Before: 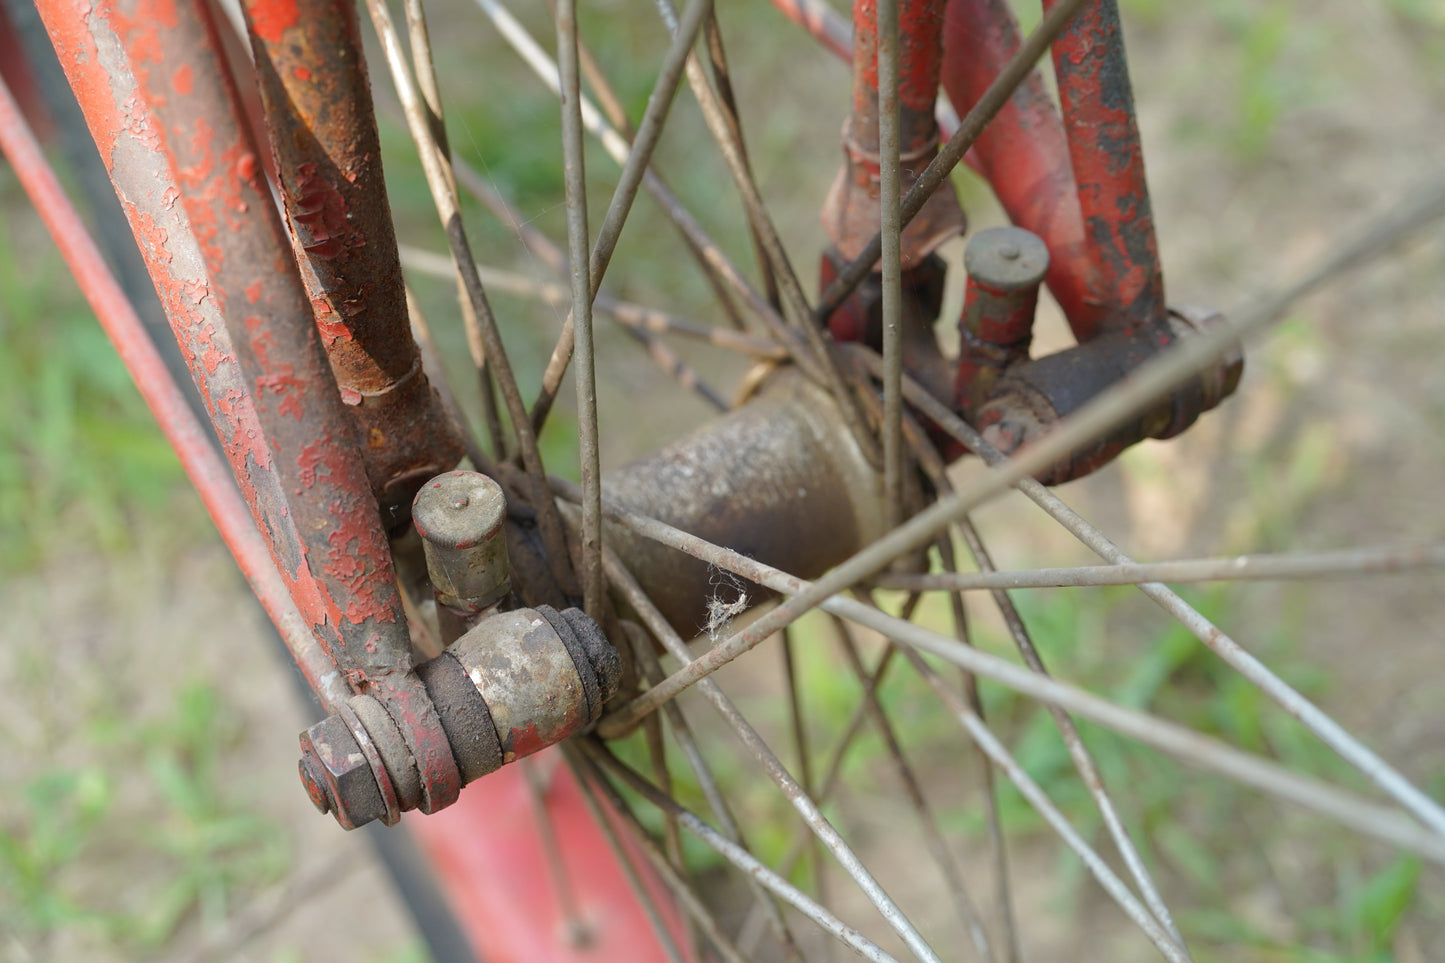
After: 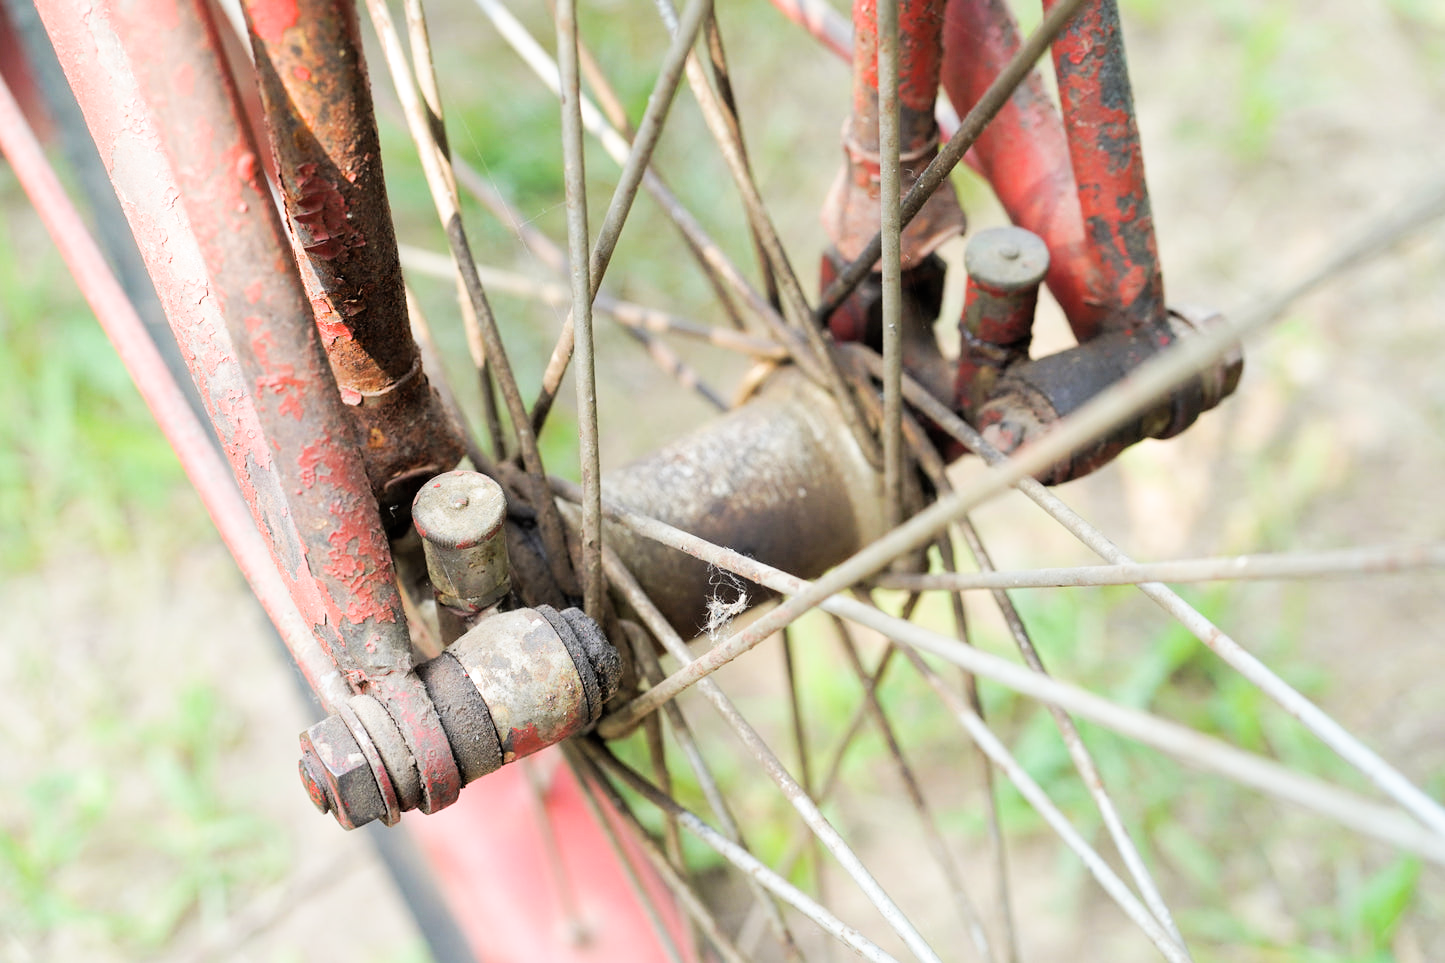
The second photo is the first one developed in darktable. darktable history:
filmic rgb: black relative exposure -5 EV, white relative exposure 3.5 EV, hardness 3.19, contrast 1.3, highlights saturation mix -50%
tone equalizer: on, module defaults
exposure: black level correction 0, exposure 1.1 EV, compensate exposure bias true, compensate highlight preservation false
